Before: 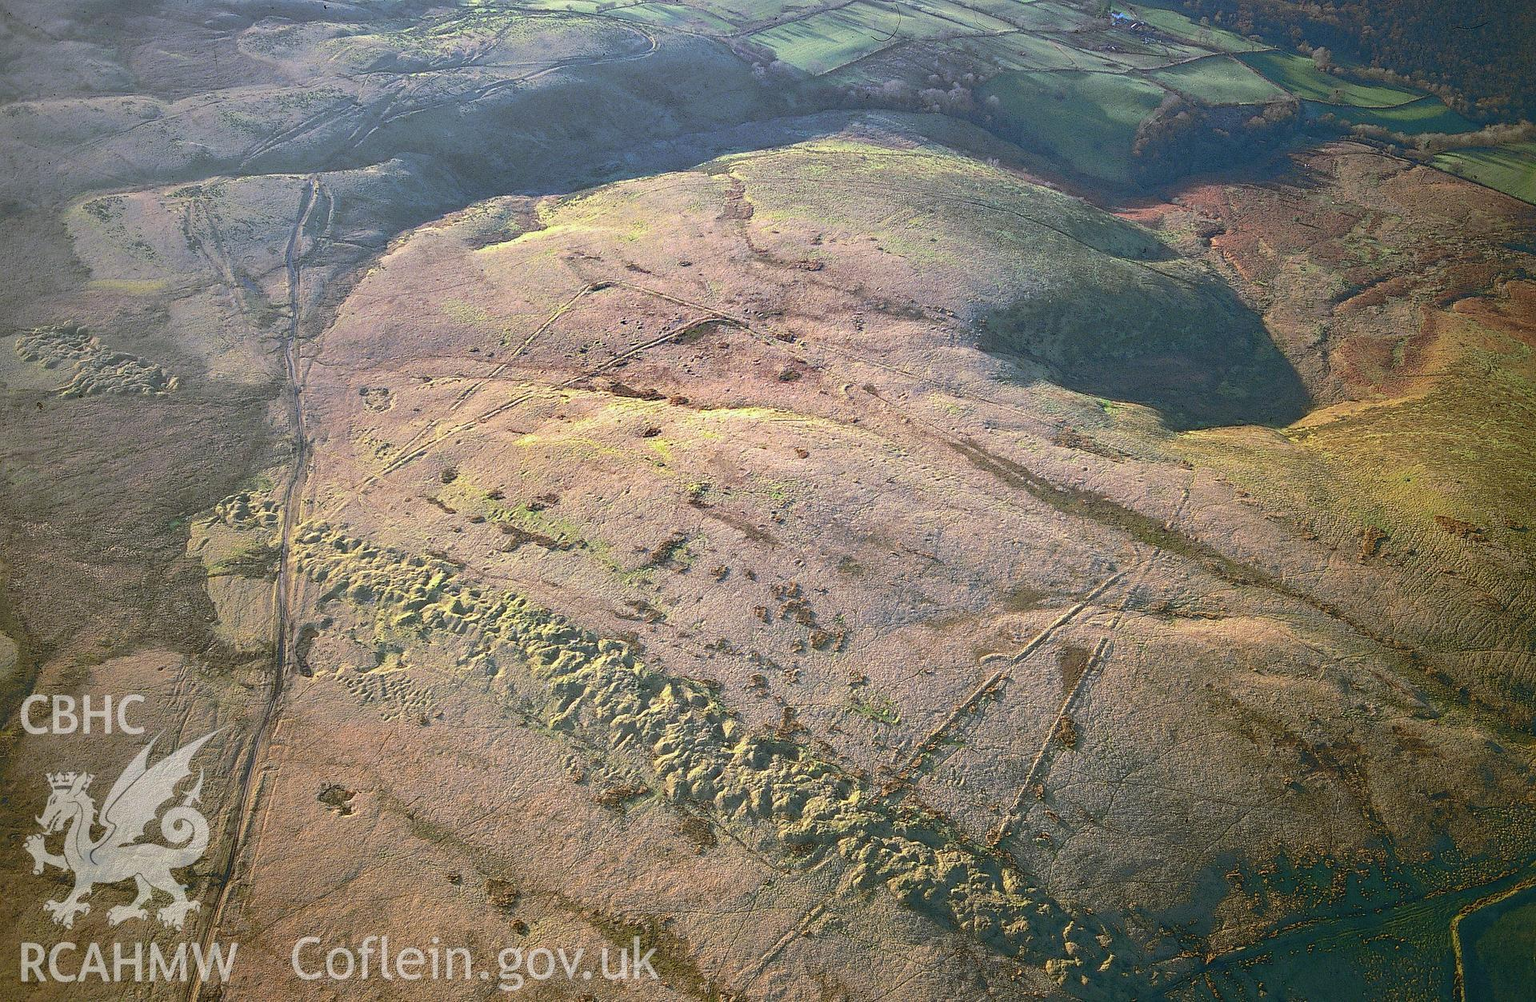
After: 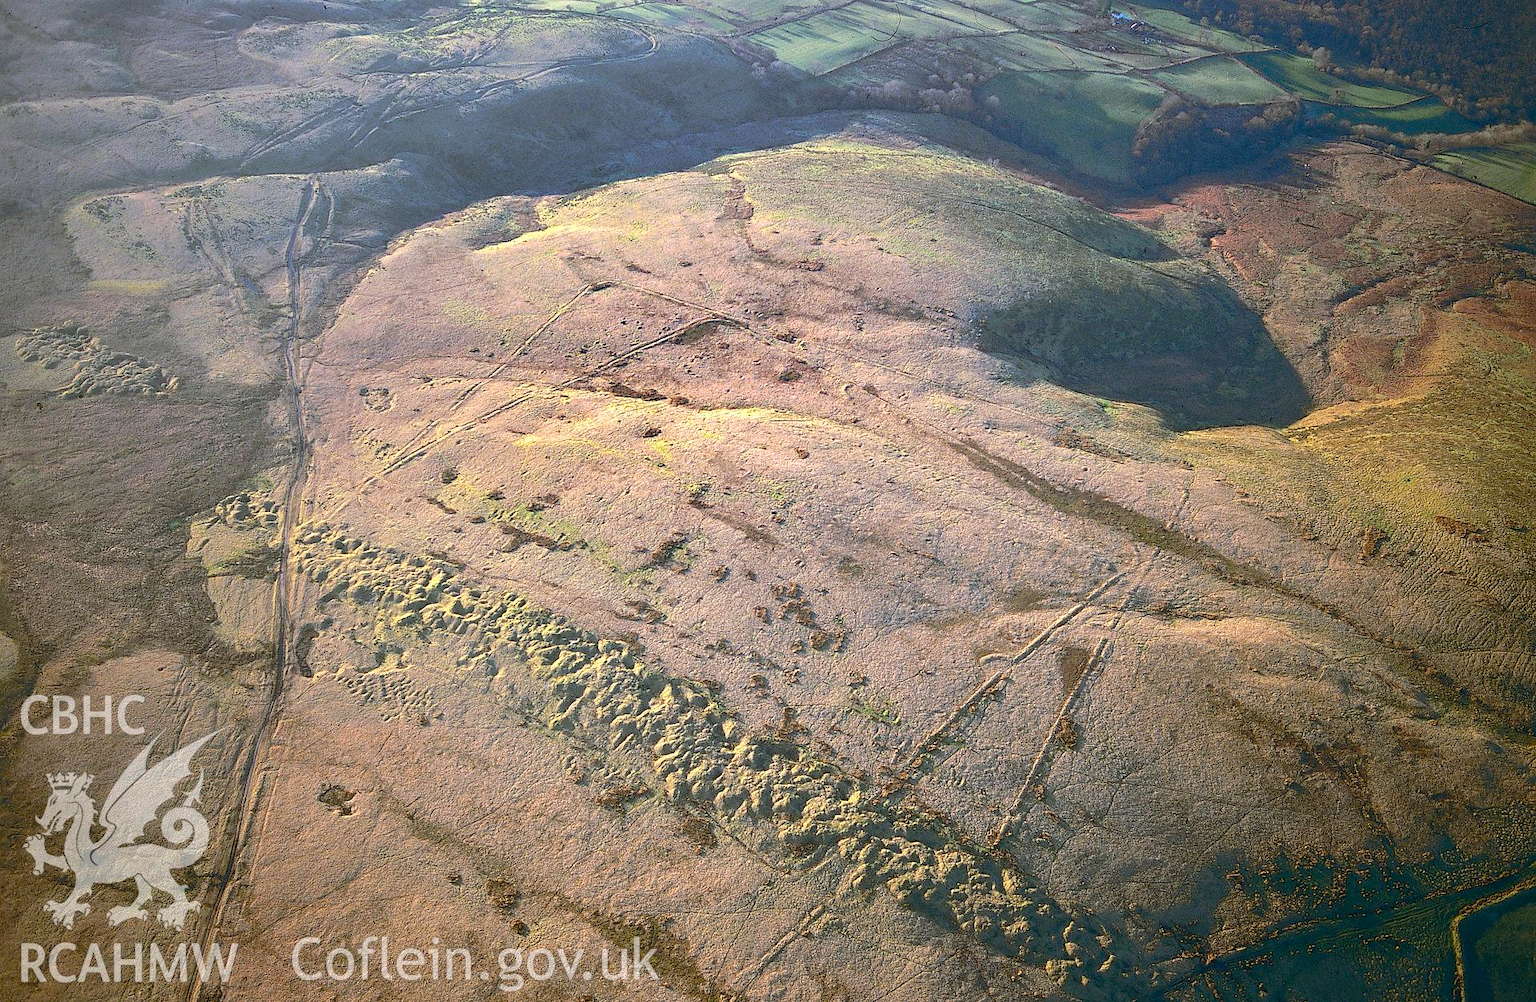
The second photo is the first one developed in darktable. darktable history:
exposure: black level correction 0.003, exposure 0.15 EV, compensate highlight preservation false
